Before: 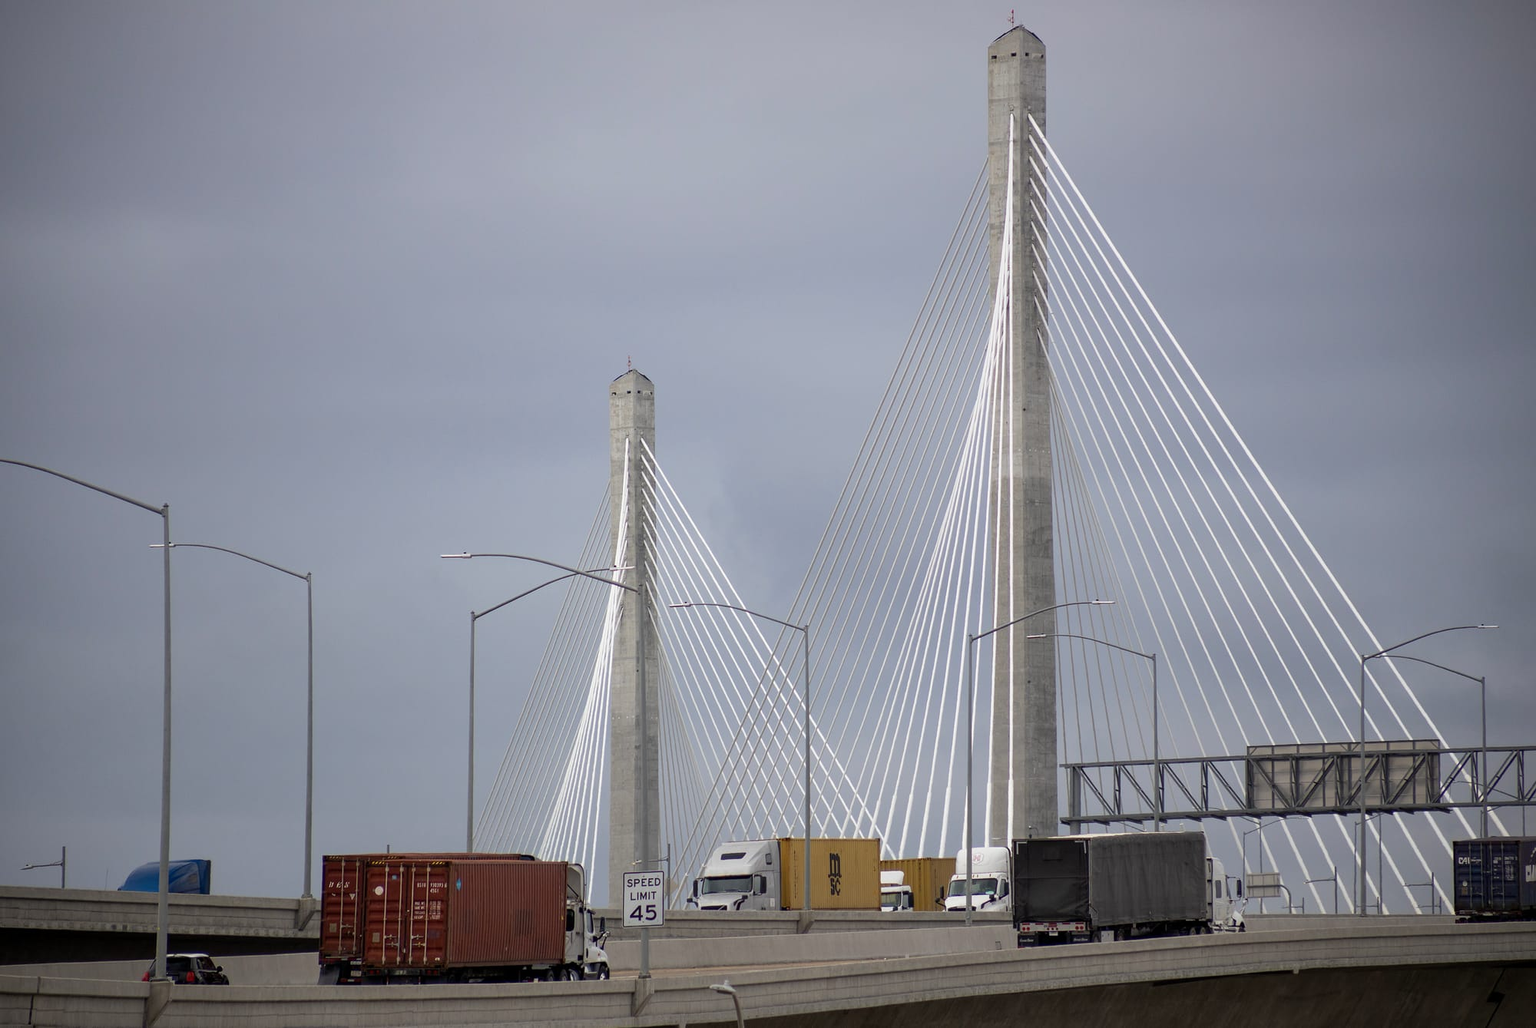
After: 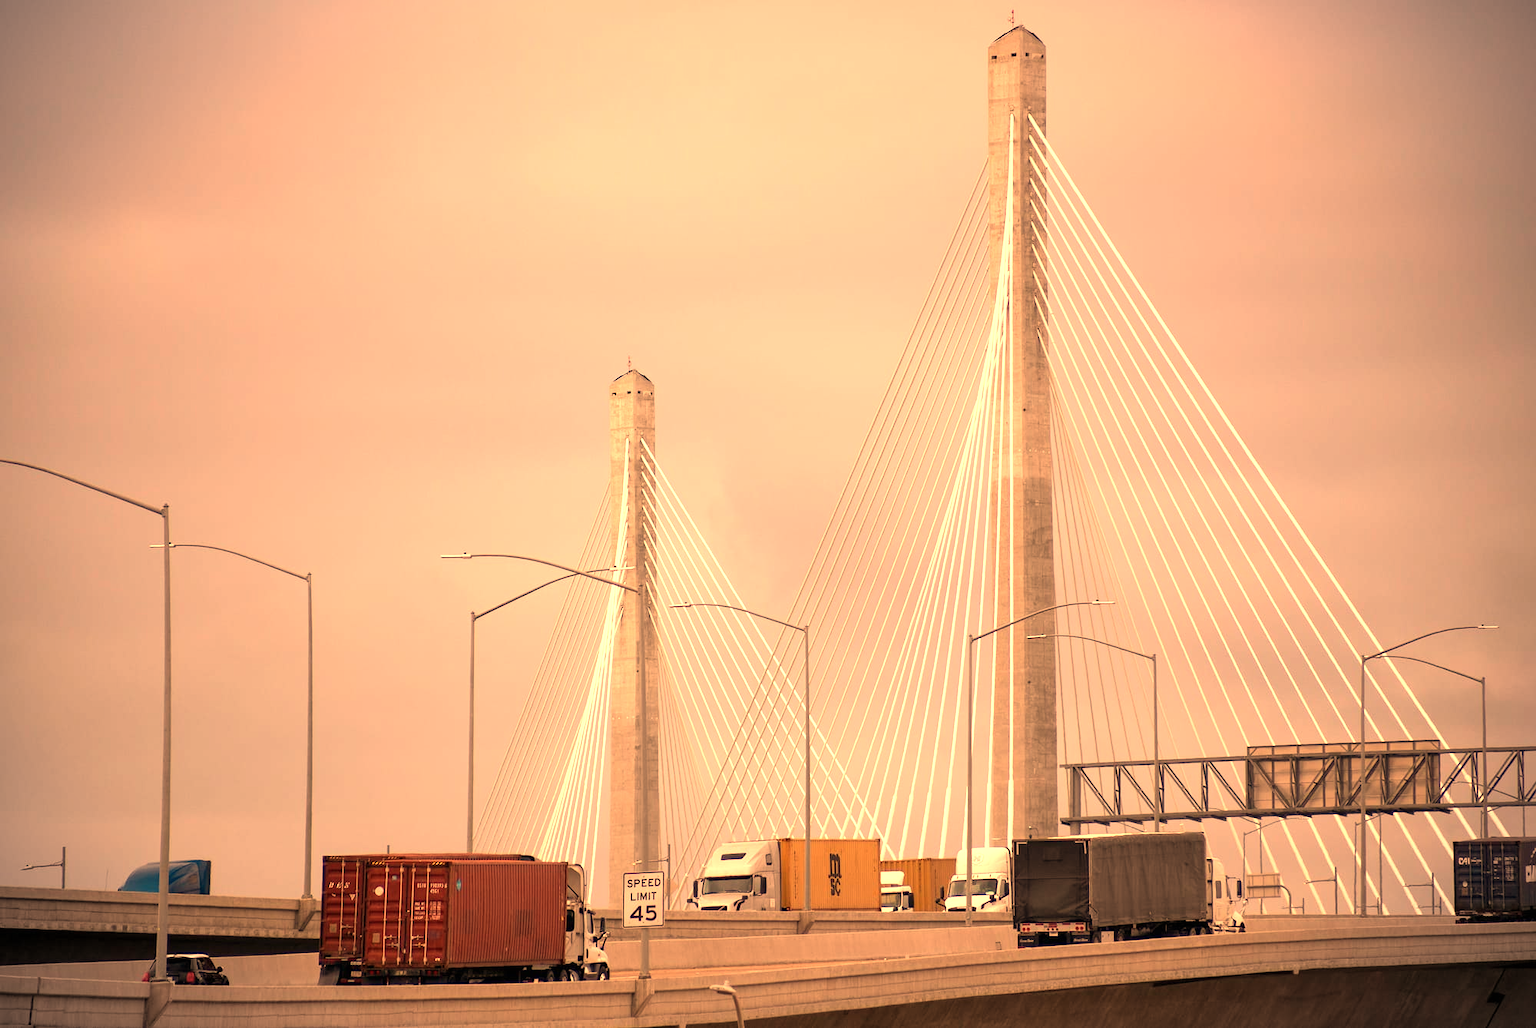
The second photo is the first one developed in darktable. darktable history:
white balance: red 1.467, blue 0.684
vignetting: fall-off start 100%, brightness -0.282, width/height ratio 1.31
exposure: black level correction 0, exposure 0.7 EV, compensate exposure bias true, compensate highlight preservation false
